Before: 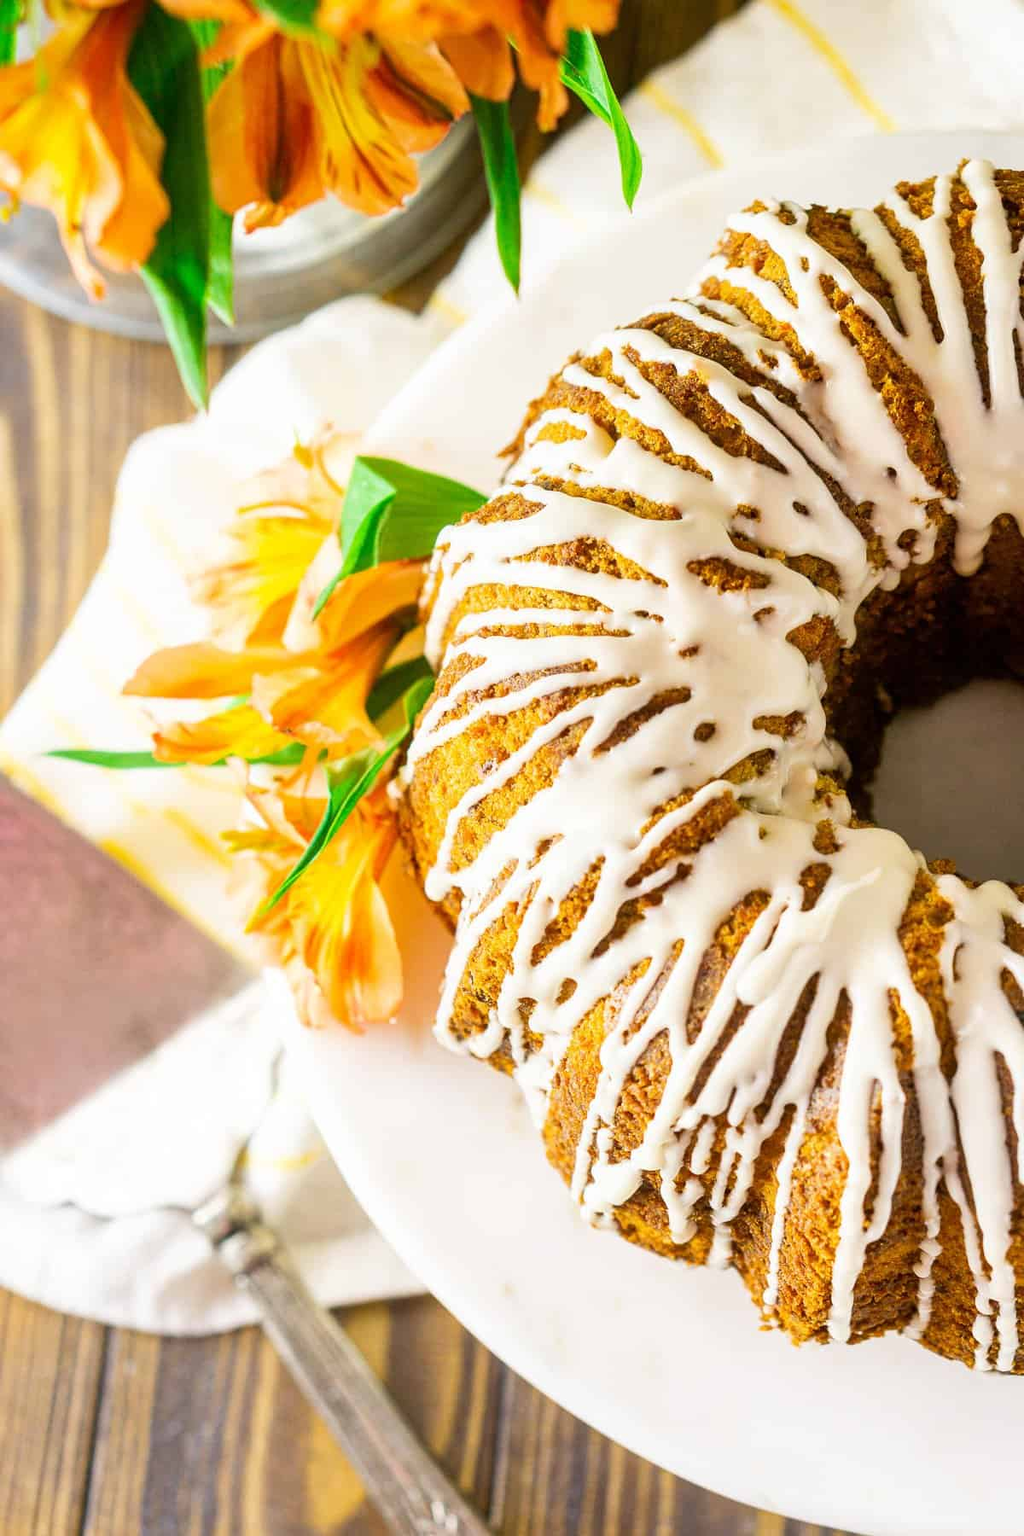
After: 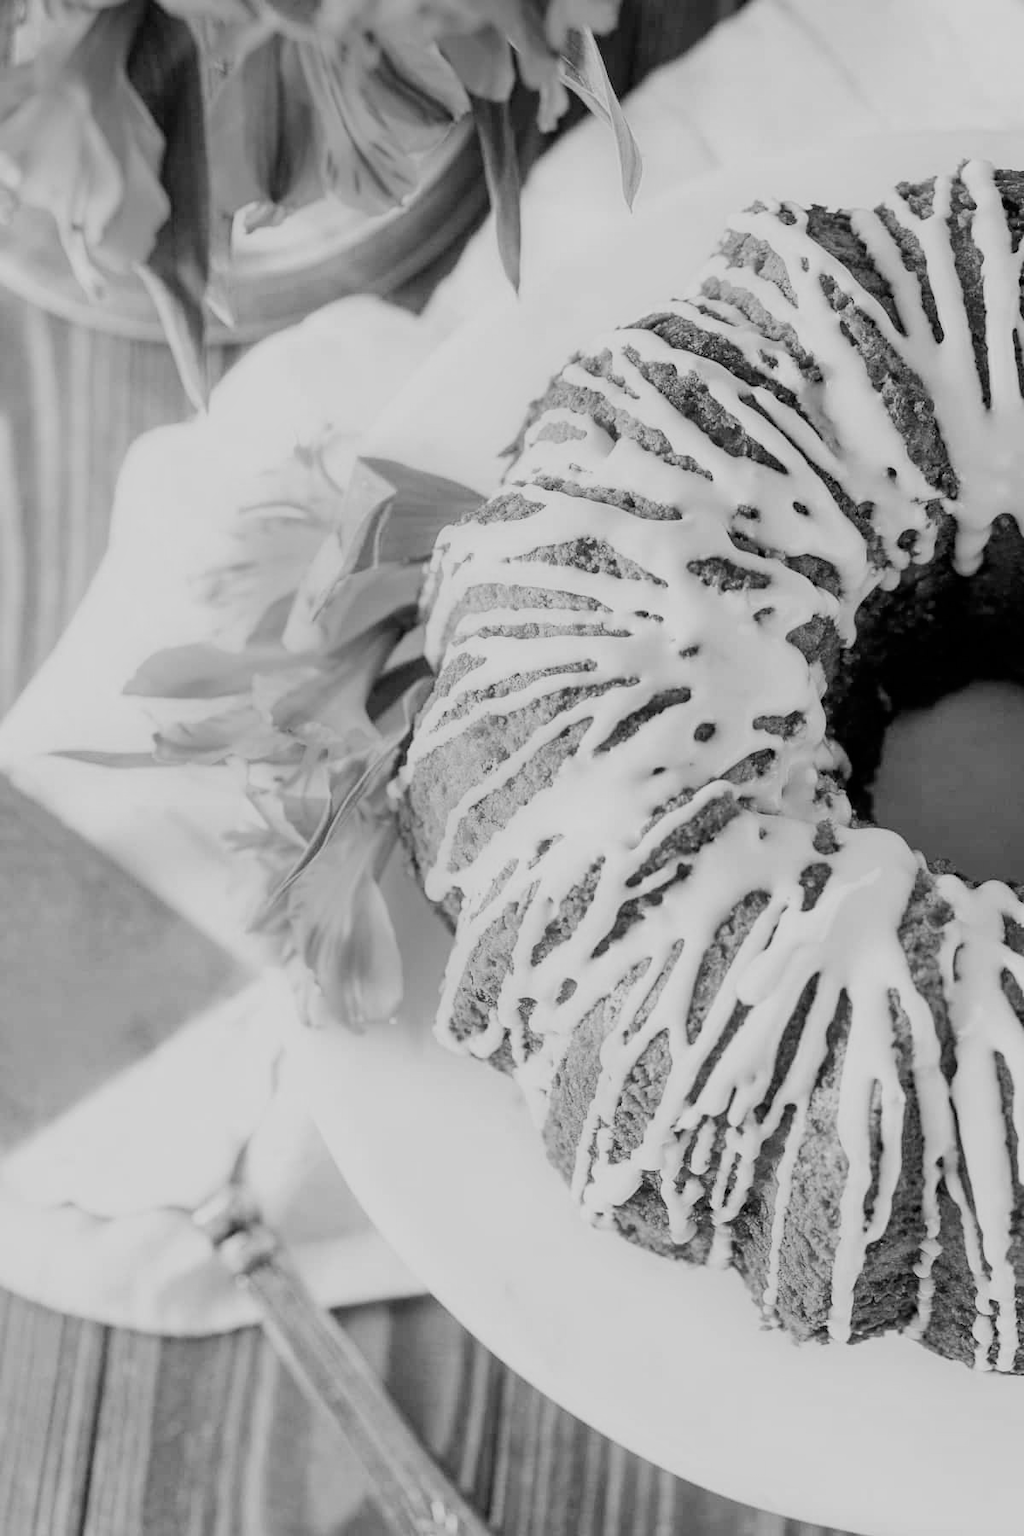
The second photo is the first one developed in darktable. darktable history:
monochrome: a -4.13, b 5.16, size 1
filmic rgb: black relative exposure -7.48 EV, white relative exposure 4.83 EV, hardness 3.4, color science v6 (2022)
